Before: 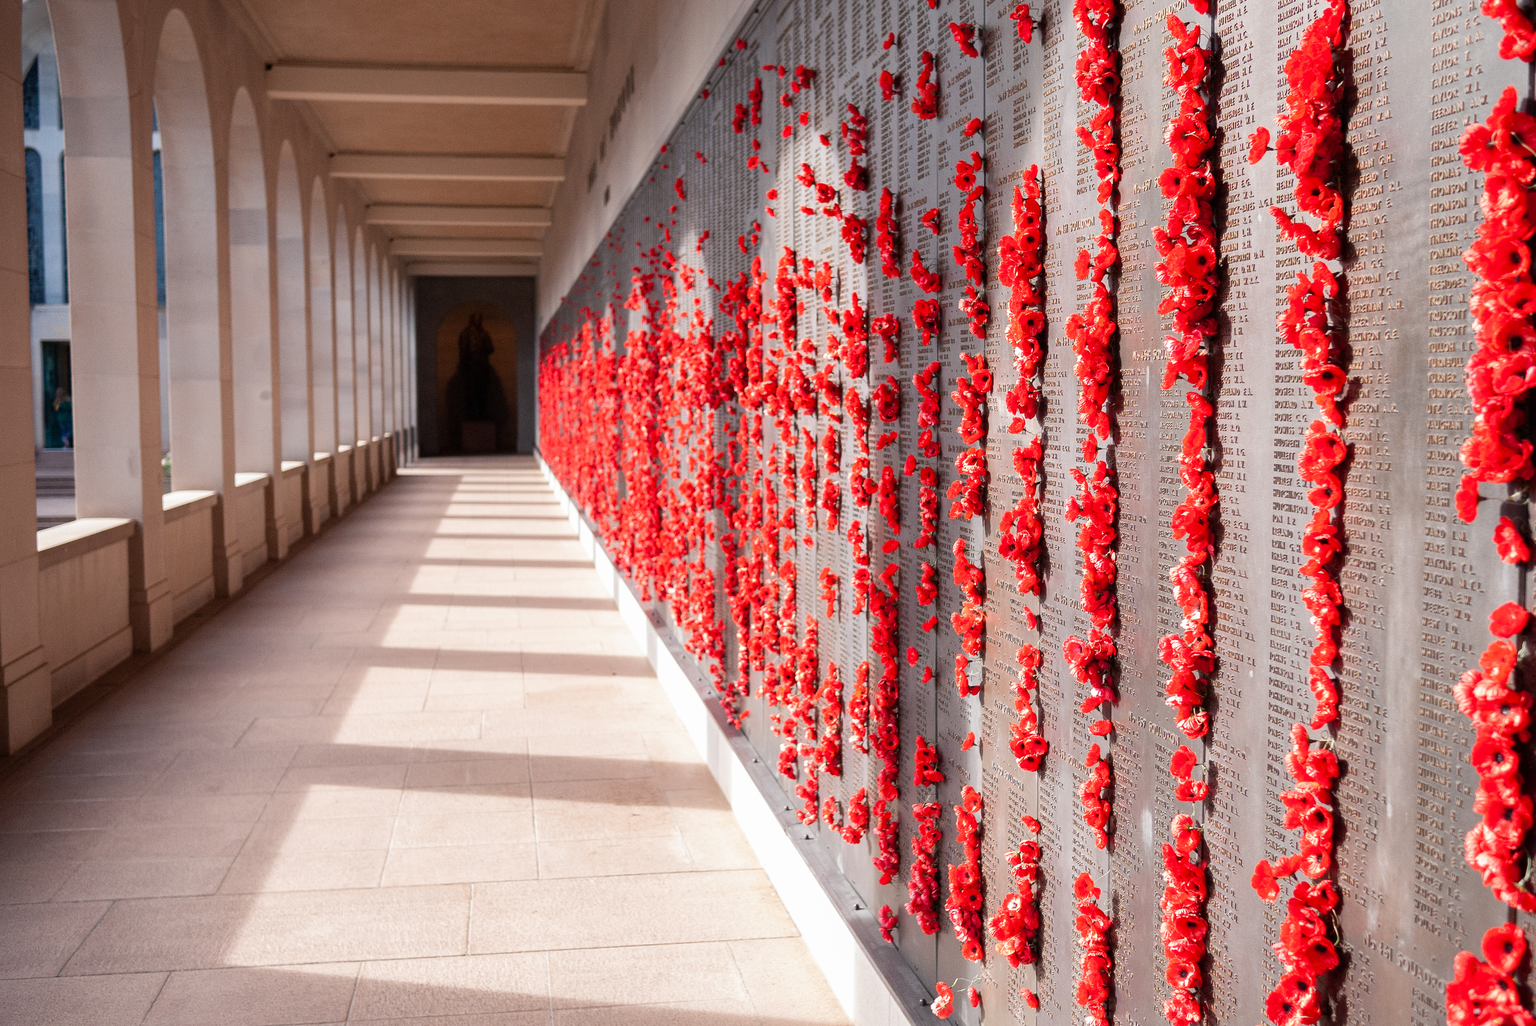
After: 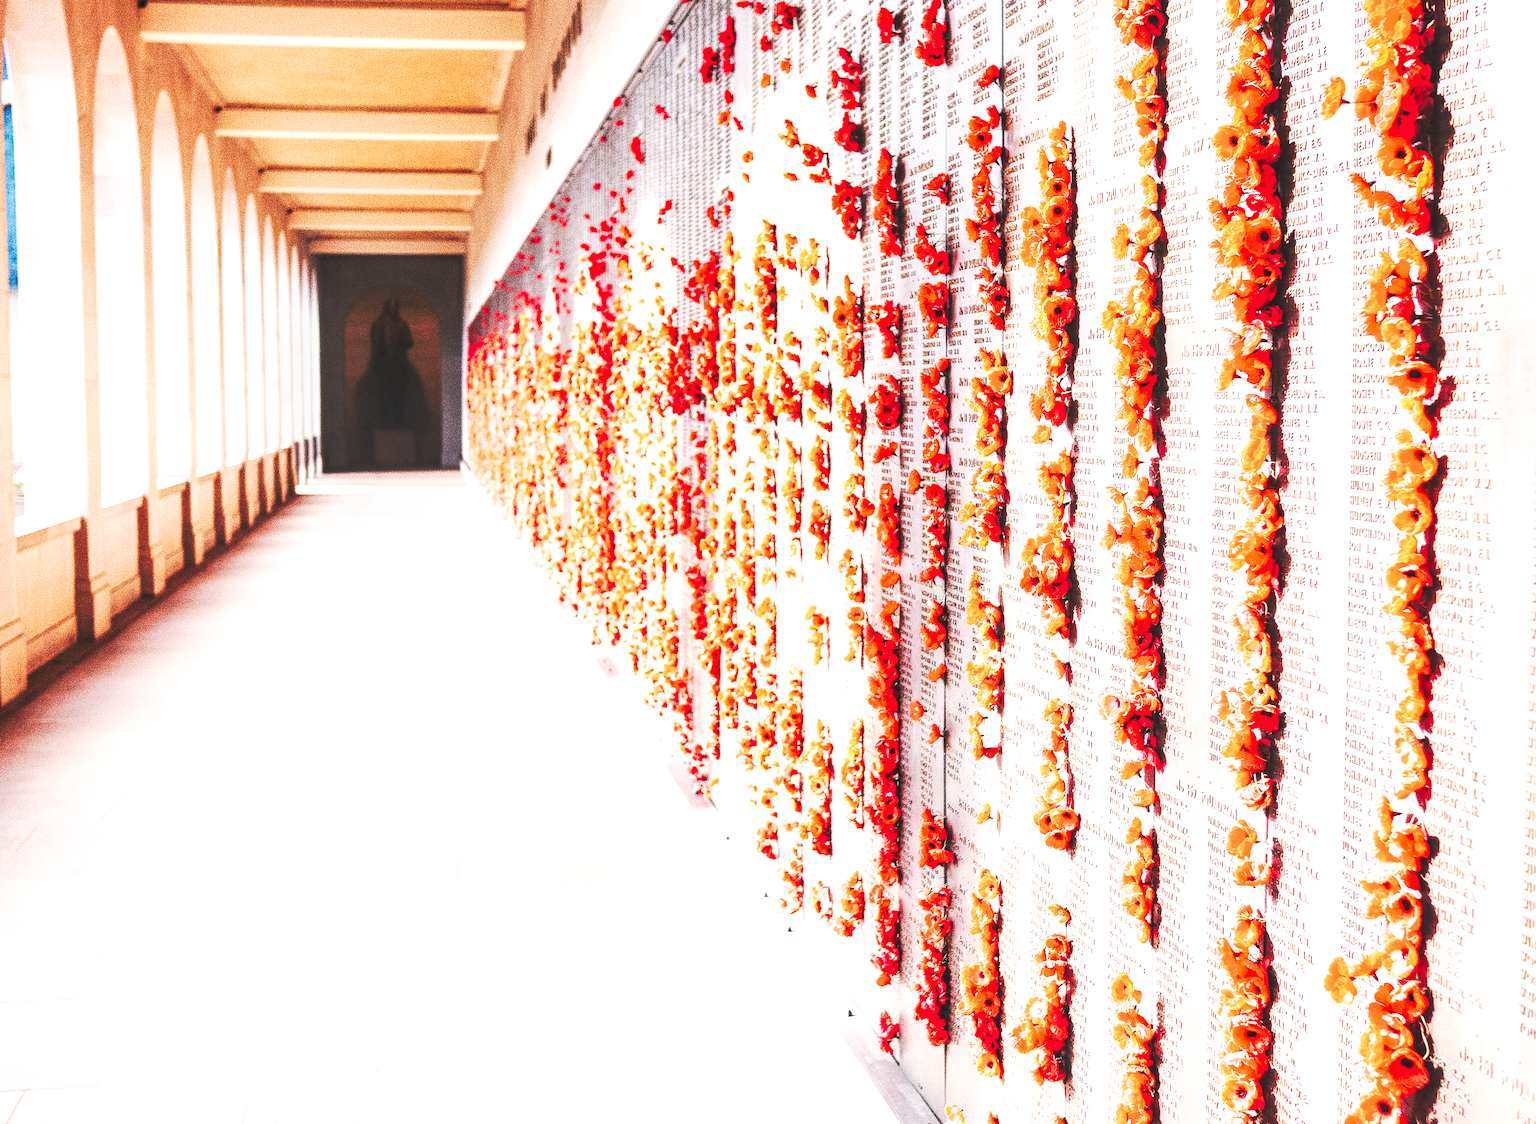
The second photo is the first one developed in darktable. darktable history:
crop: left 9.822%, top 6.295%, right 6.982%, bottom 2.466%
local contrast: detail 130%
tone equalizer: edges refinement/feathering 500, mask exposure compensation -1.57 EV, preserve details no
base curve: curves: ch0 [(0, 0.015) (0.085, 0.116) (0.134, 0.298) (0.19, 0.545) (0.296, 0.764) (0.599, 0.982) (1, 1)], preserve colors none
exposure: black level correction 0, exposure 1.098 EV, compensate highlight preservation false
